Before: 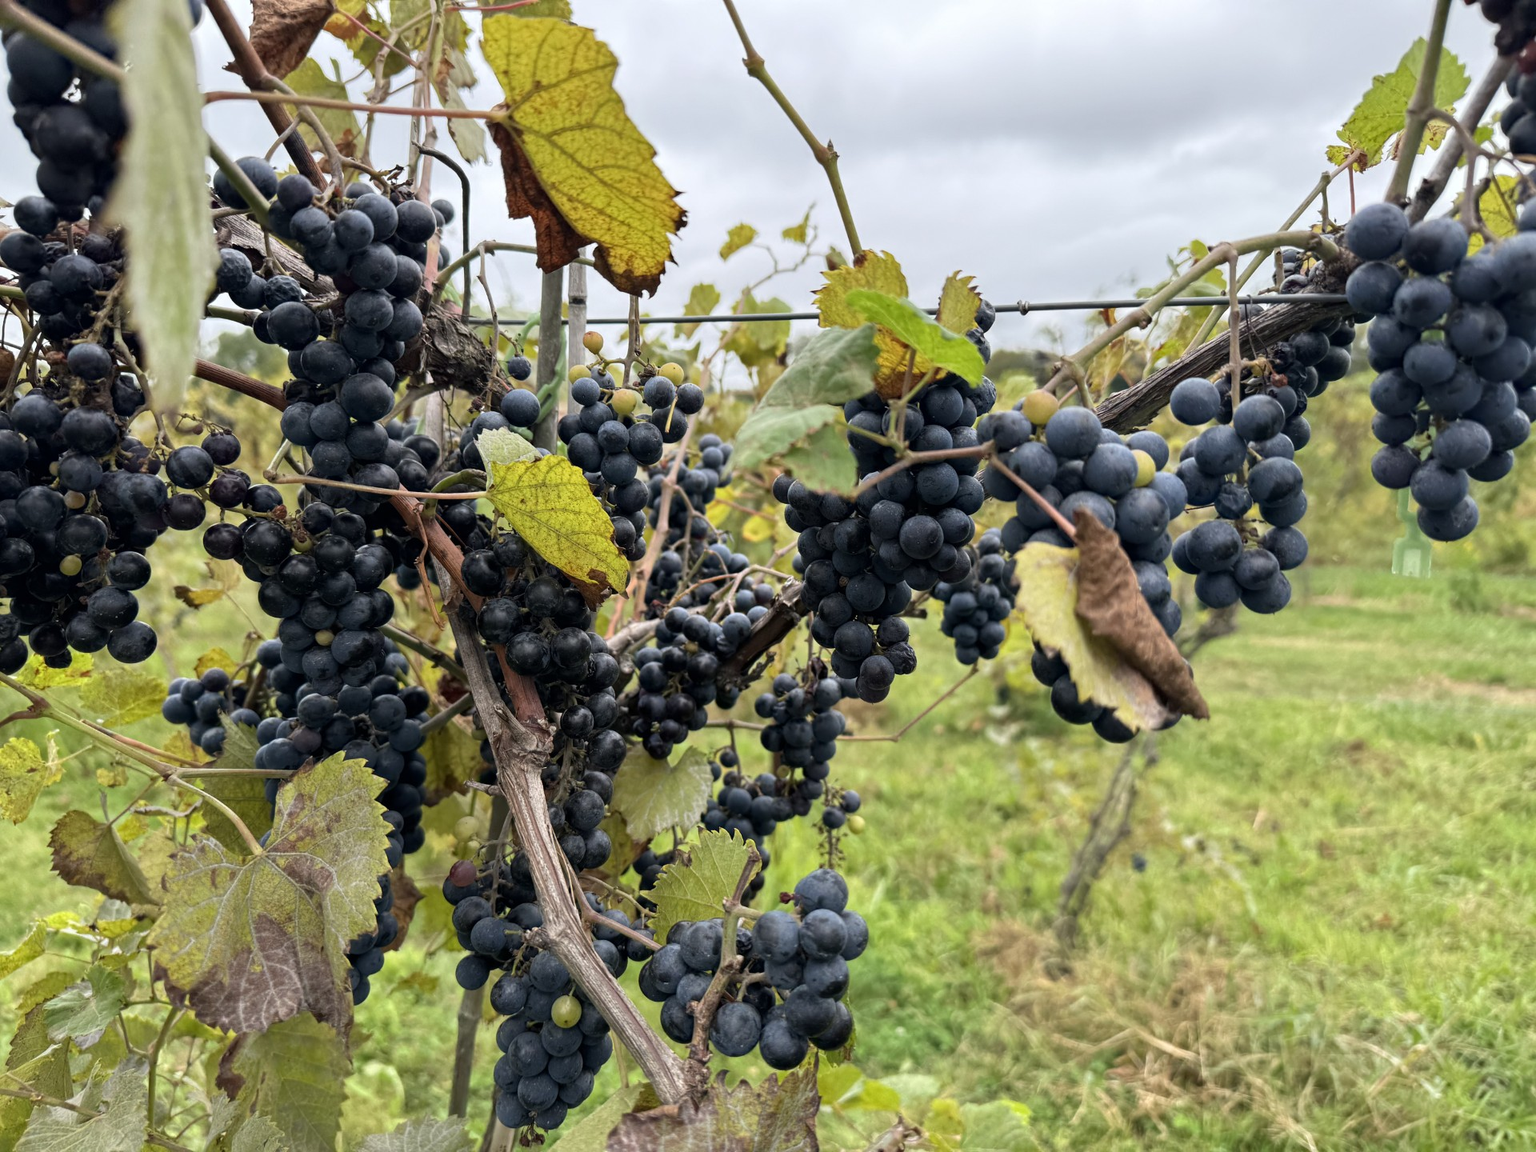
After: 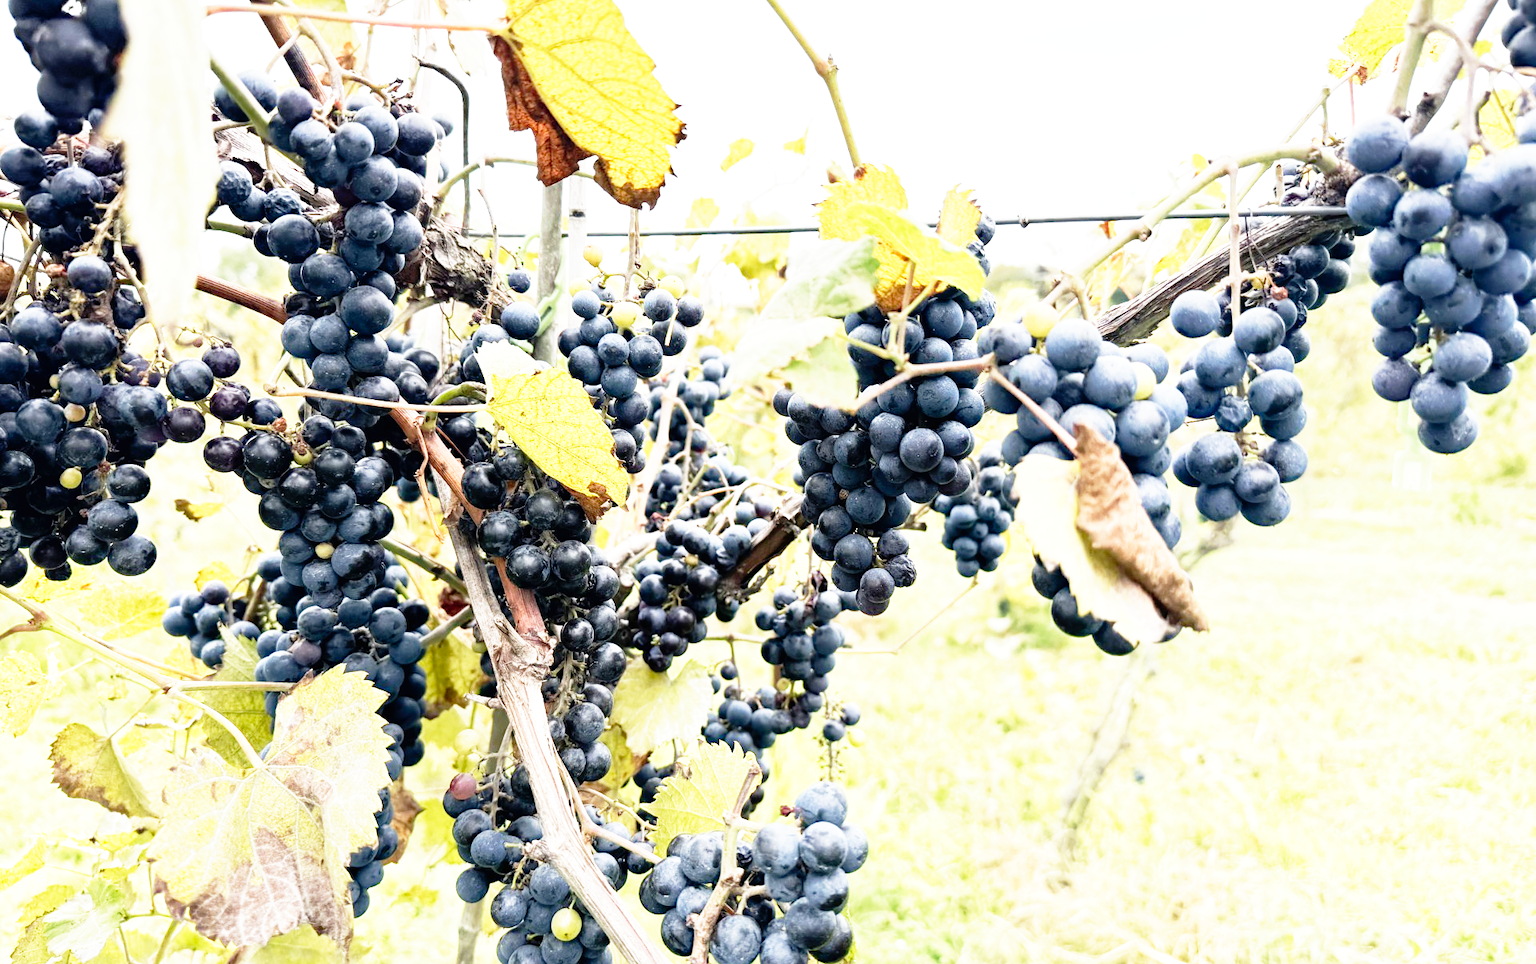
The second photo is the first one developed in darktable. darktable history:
crop: top 7.625%, bottom 8.027%
exposure: black level correction 0.001, exposure 1.398 EV, compensate exposure bias true, compensate highlight preservation false
contrast brightness saturation: contrast -0.02, brightness -0.01, saturation 0.03
base curve: curves: ch0 [(0, 0) (0.012, 0.01) (0.073, 0.168) (0.31, 0.711) (0.645, 0.957) (1, 1)], preserve colors none
